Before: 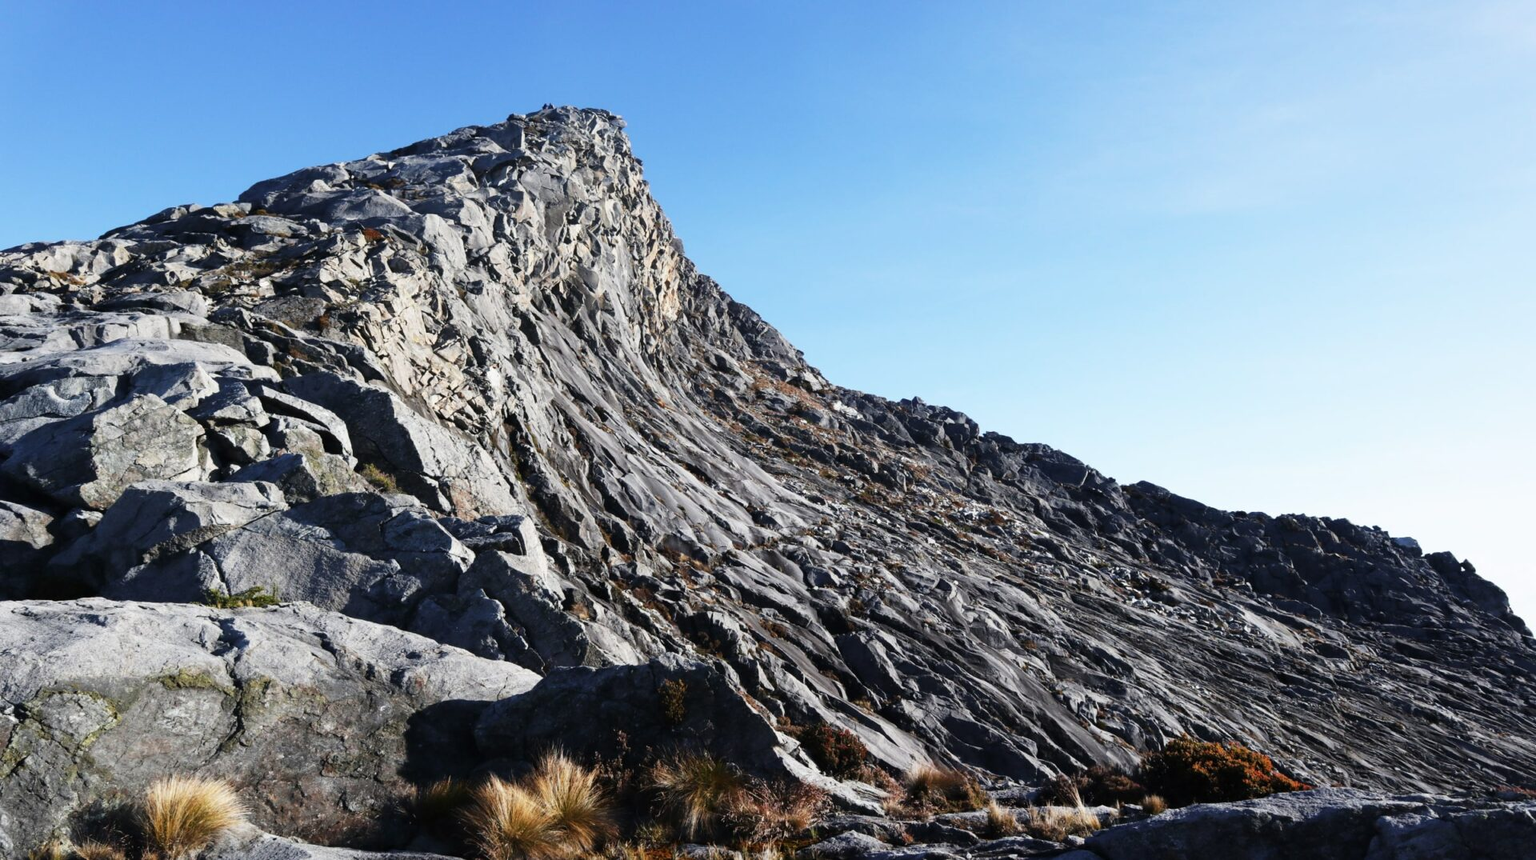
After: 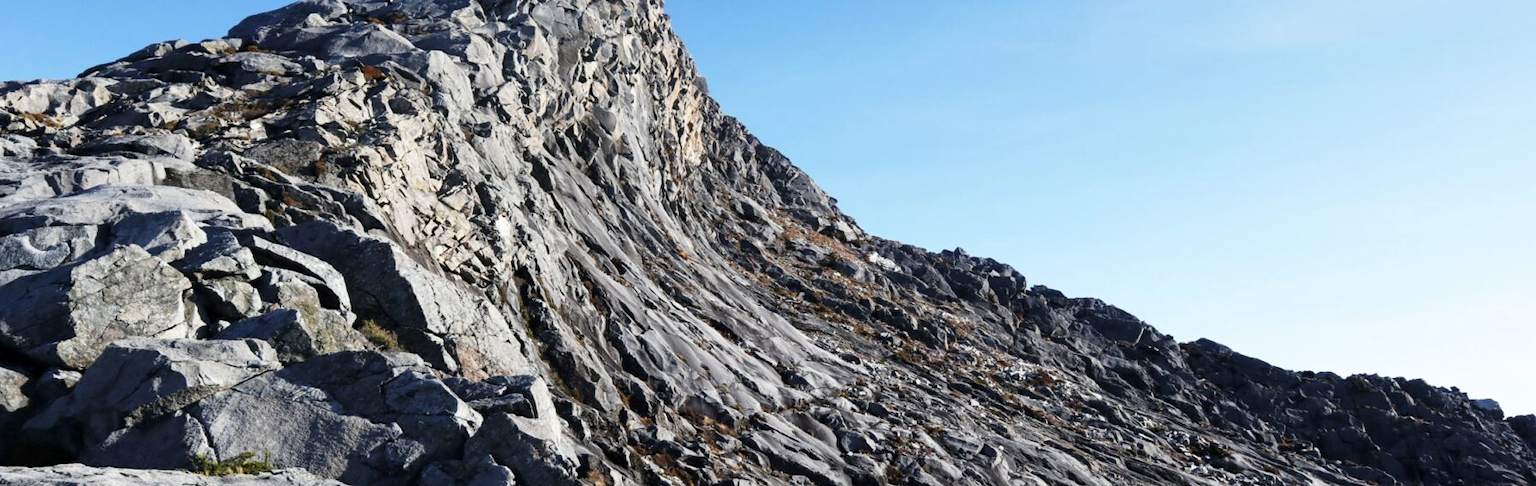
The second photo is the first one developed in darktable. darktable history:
local contrast: highlights 101%, shadows 100%, detail 119%, midtone range 0.2
crop: left 1.804%, top 19.502%, right 5.397%, bottom 27.957%
